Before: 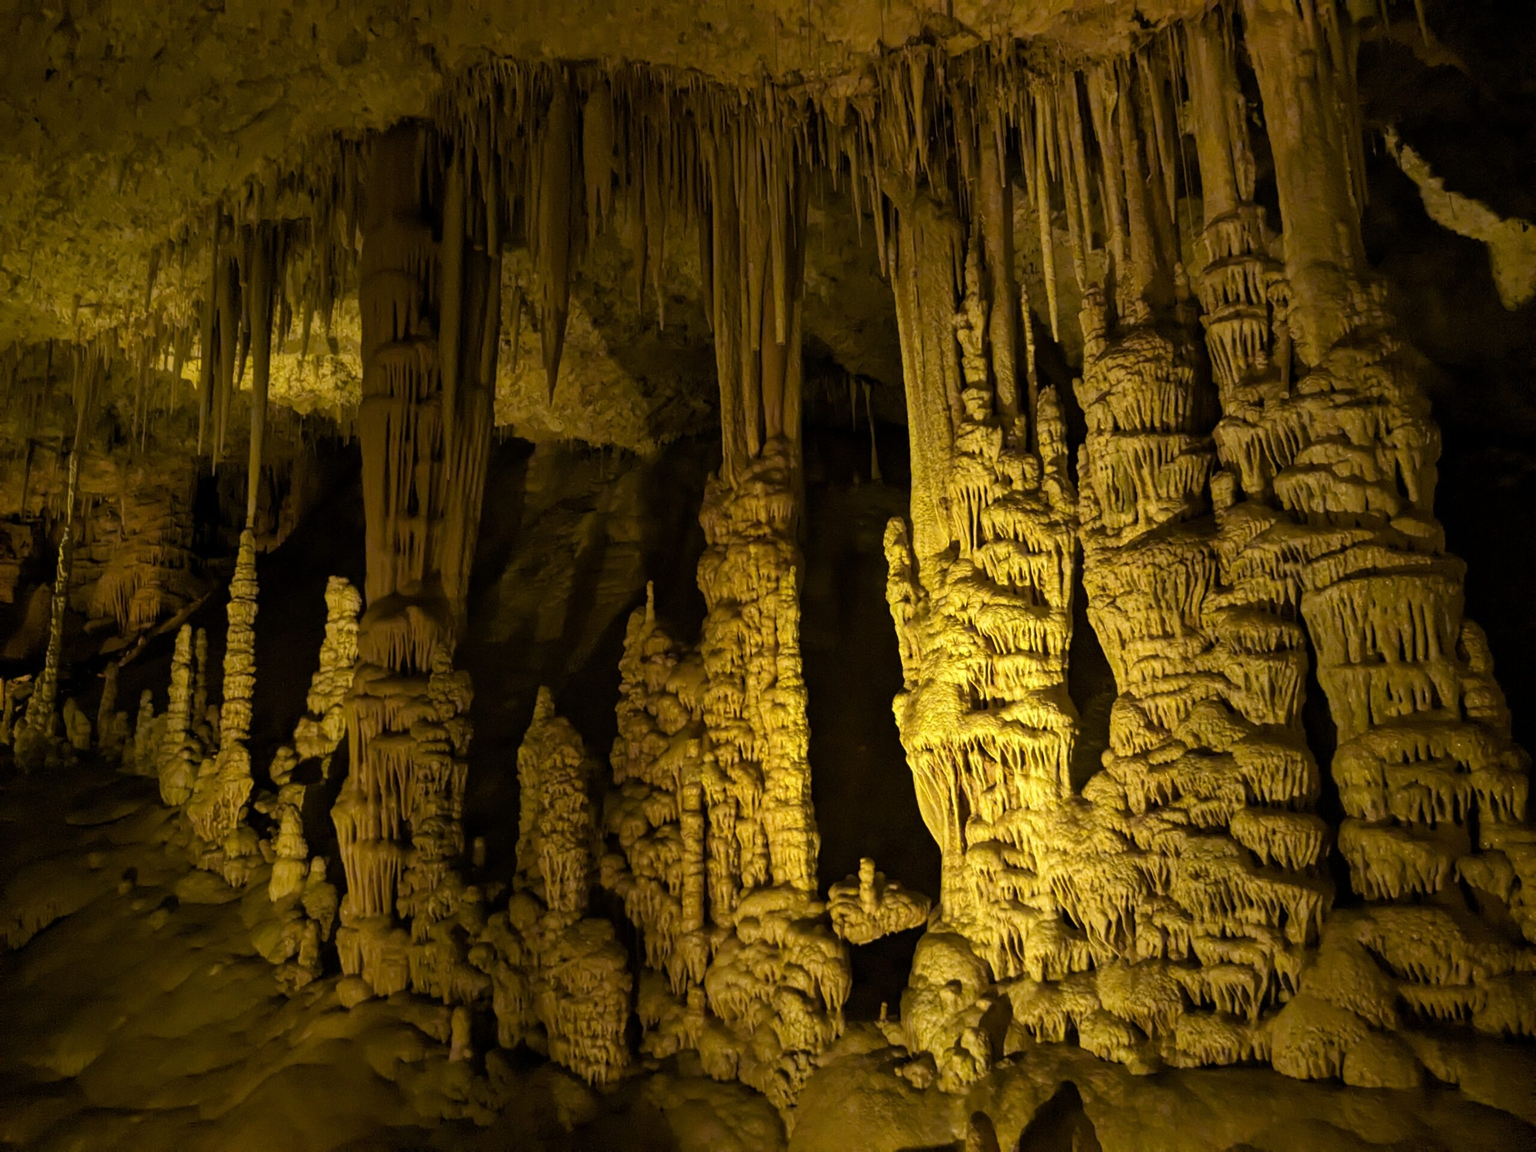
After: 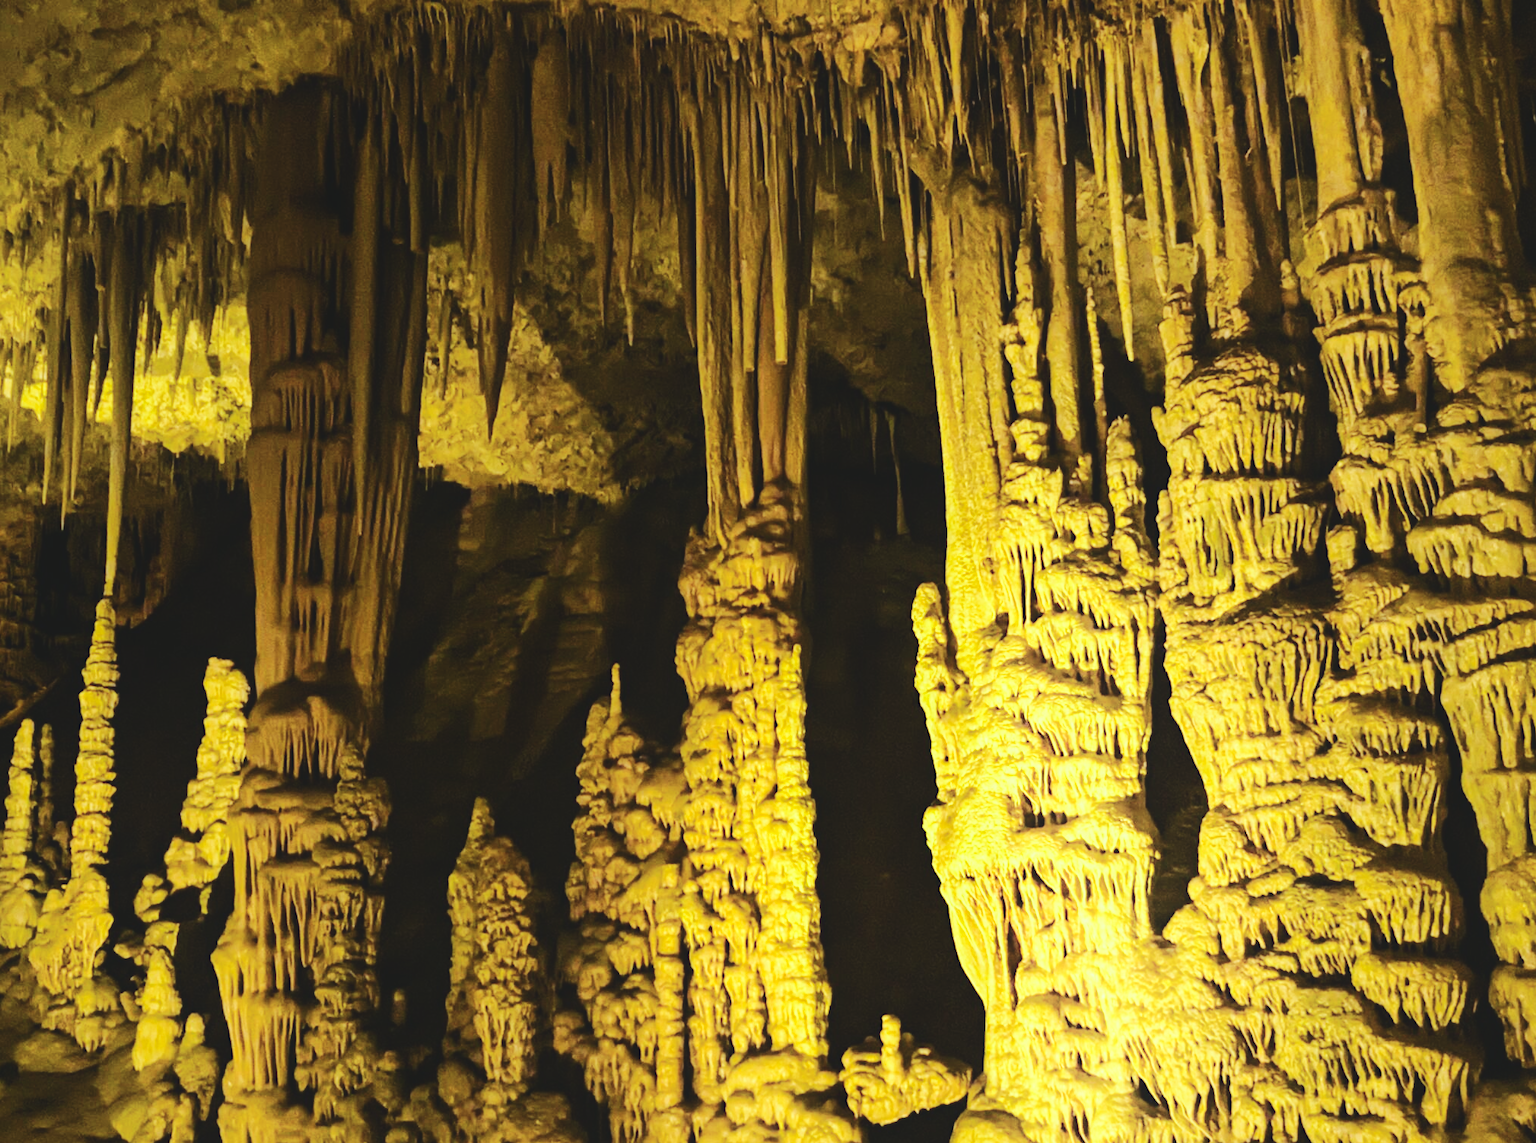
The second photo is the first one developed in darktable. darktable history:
base curve: curves: ch0 [(0, 0) (0.028, 0.03) (0.121, 0.232) (0.46, 0.748) (0.859, 0.968) (1, 1)], preserve colors none
local contrast: mode bilateral grid, contrast 11, coarseness 24, detail 112%, midtone range 0.2
crop and rotate: left 10.724%, top 5.025%, right 10.407%, bottom 16.683%
contrast brightness saturation: brightness 0.155
shadows and highlights: shadows -26.09, highlights 49.16, soften with gaussian
tone curve: curves: ch0 [(0, 0) (0.003, 0.062) (0.011, 0.07) (0.025, 0.083) (0.044, 0.094) (0.069, 0.105) (0.1, 0.117) (0.136, 0.136) (0.177, 0.164) (0.224, 0.201) (0.277, 0.256) (0.335, 0.335) (0.399, 0.424) (0.468, 0.529) (0.543, 0.641) (0.623, 0.725) (0.709, 0.787) (0.801, 0.849) (0.898, 0.917) (1, 1)], color space Lab, independent channels
color correction: highlights a* -8.52, highlights b* 3.73
exposure: black level correction -0.003, exposure 0.046 EV, compensate highlight preservation false
